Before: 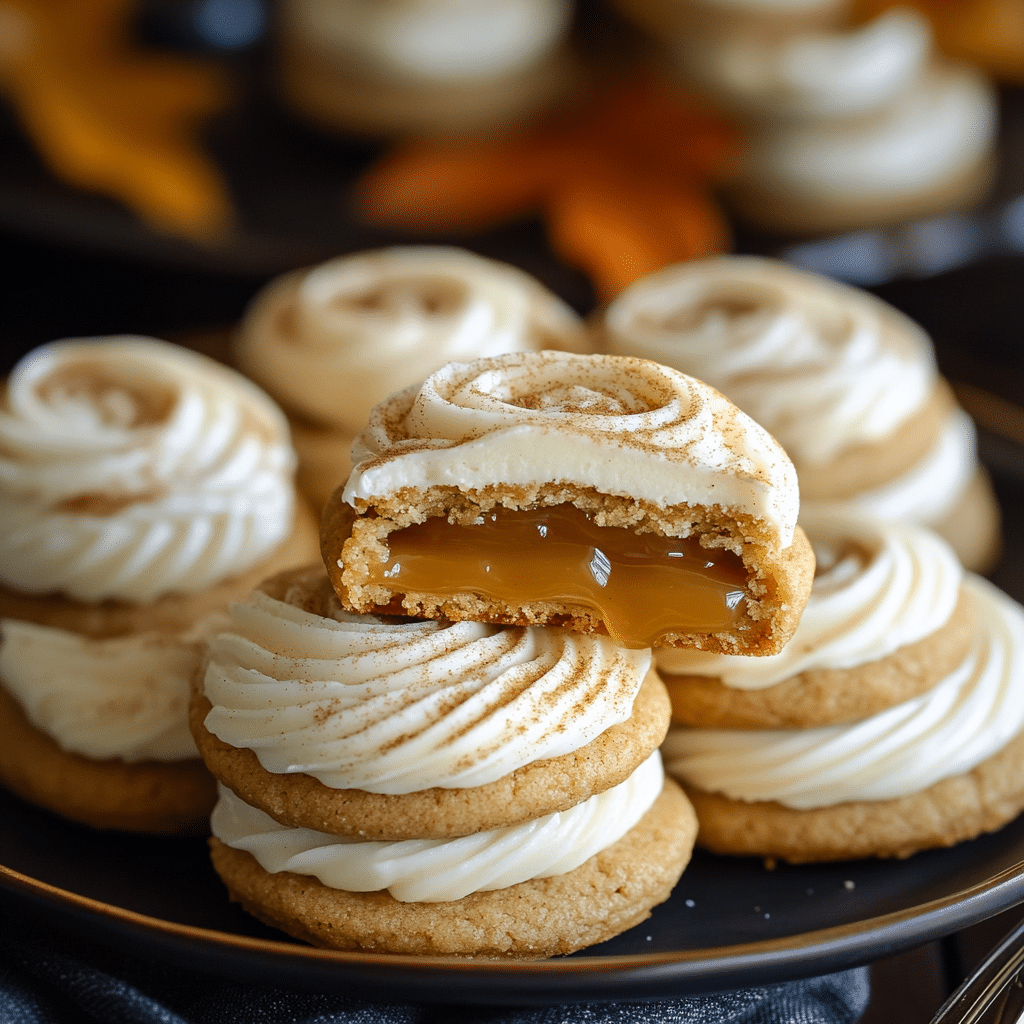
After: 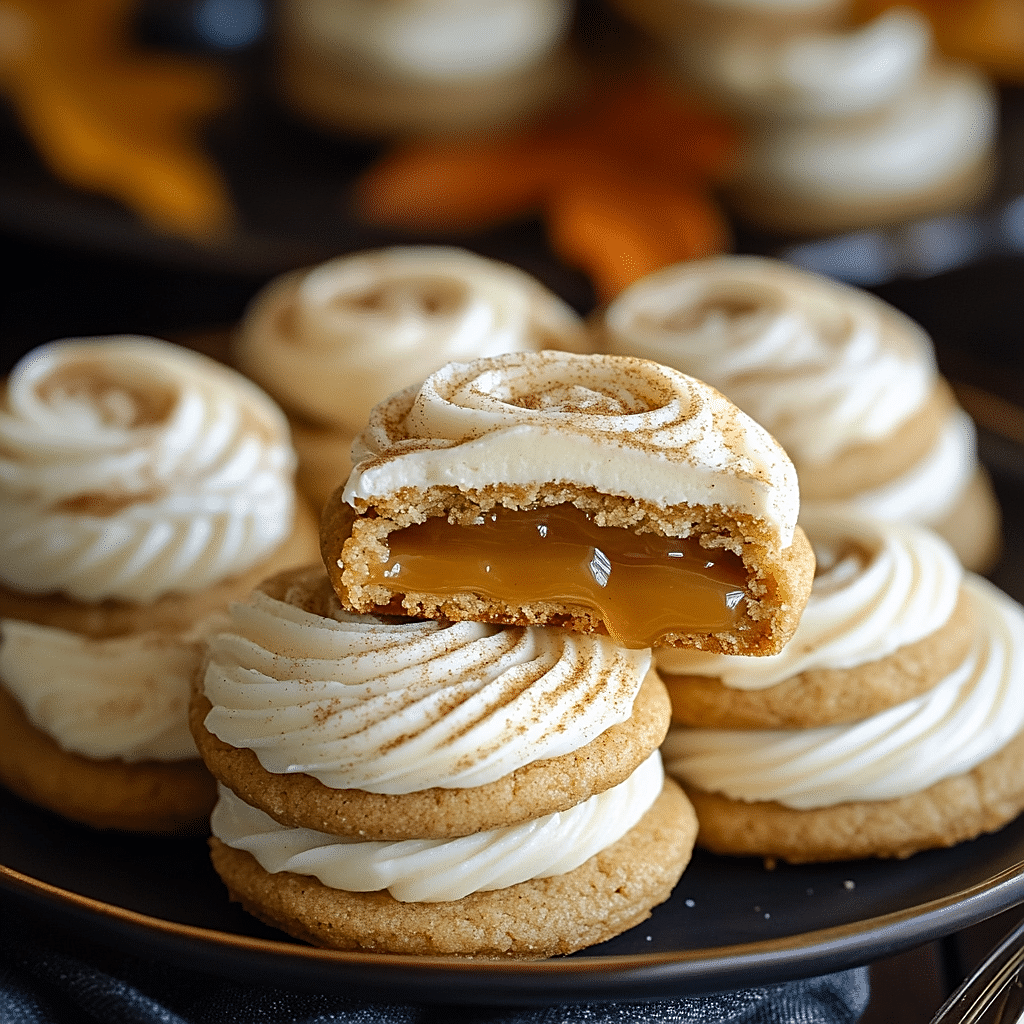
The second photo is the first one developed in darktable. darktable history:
sharpen: on, module defaults
color correction: highlights b* -0.031
